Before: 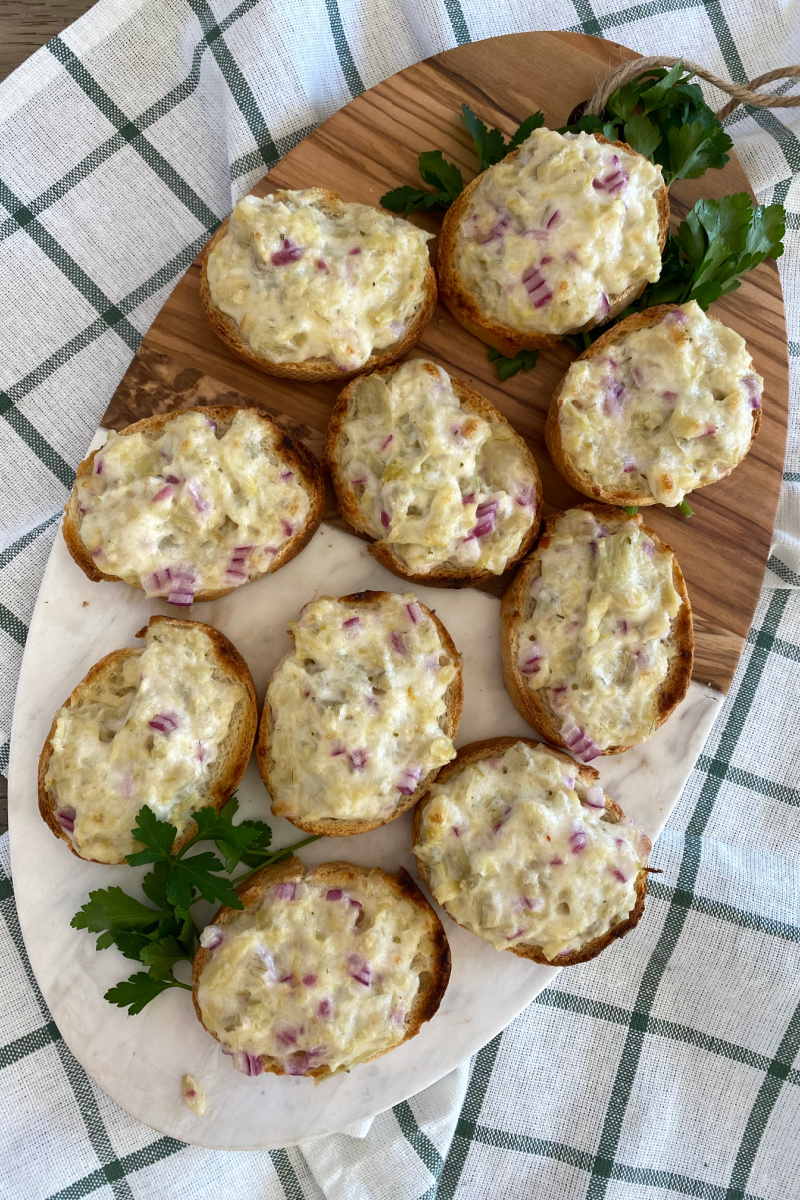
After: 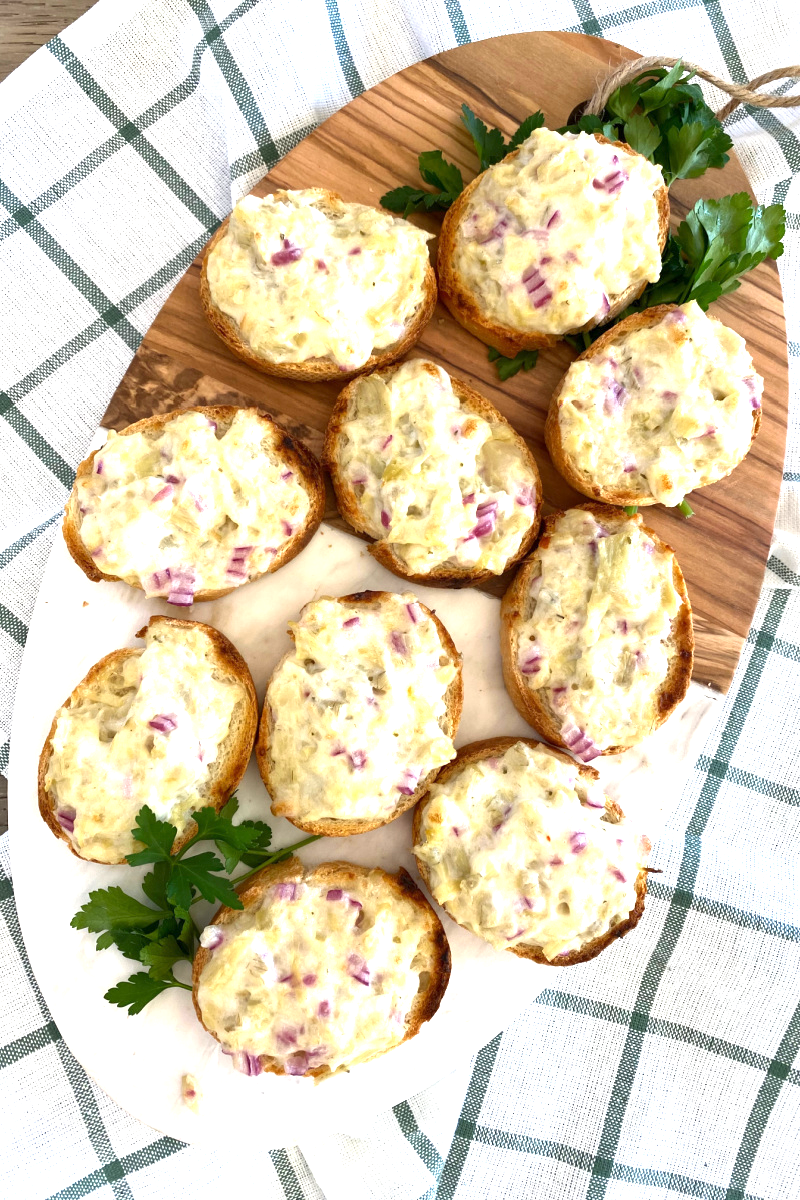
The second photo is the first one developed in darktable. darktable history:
exposure: exposure 1.21 EV, compensate highlight preservation false
